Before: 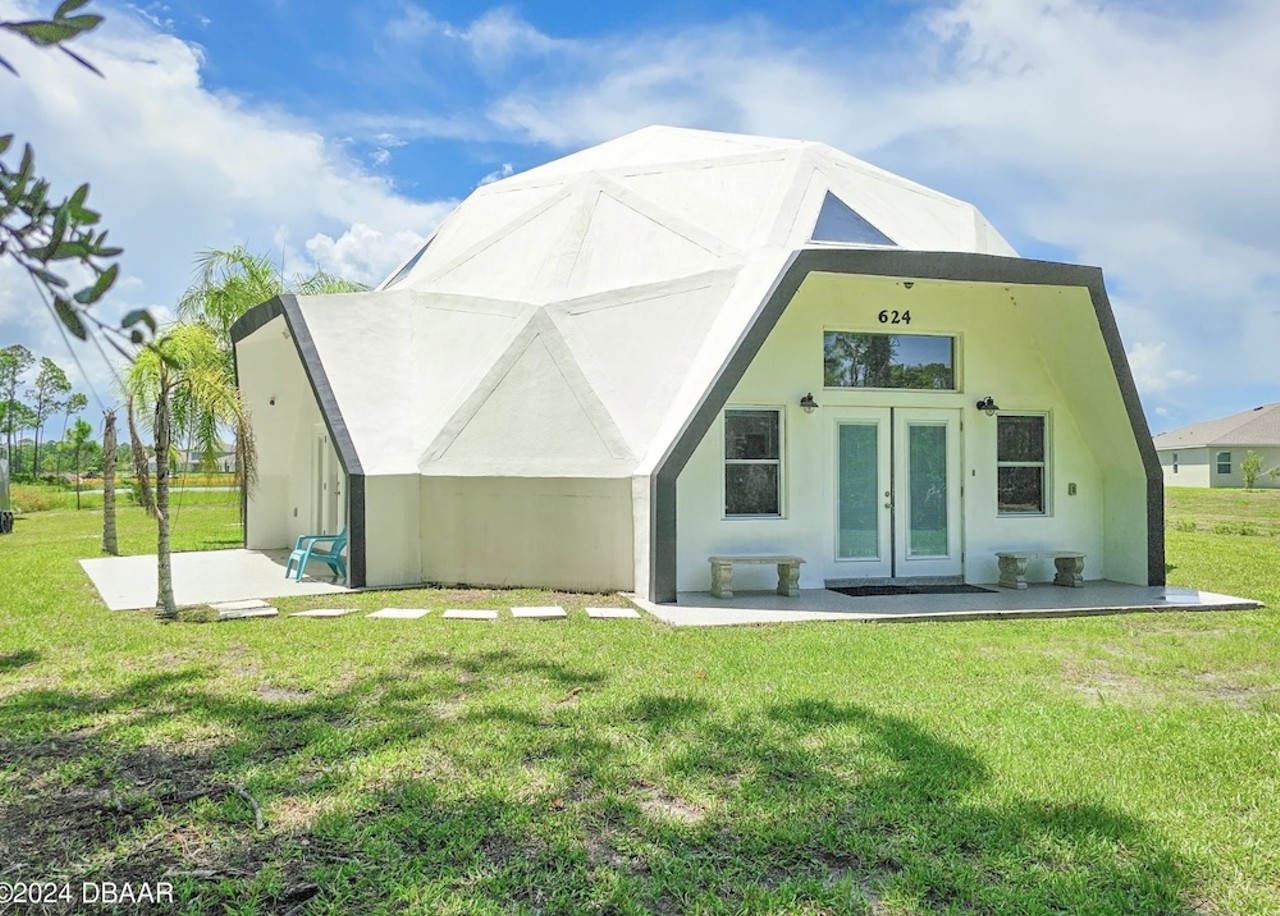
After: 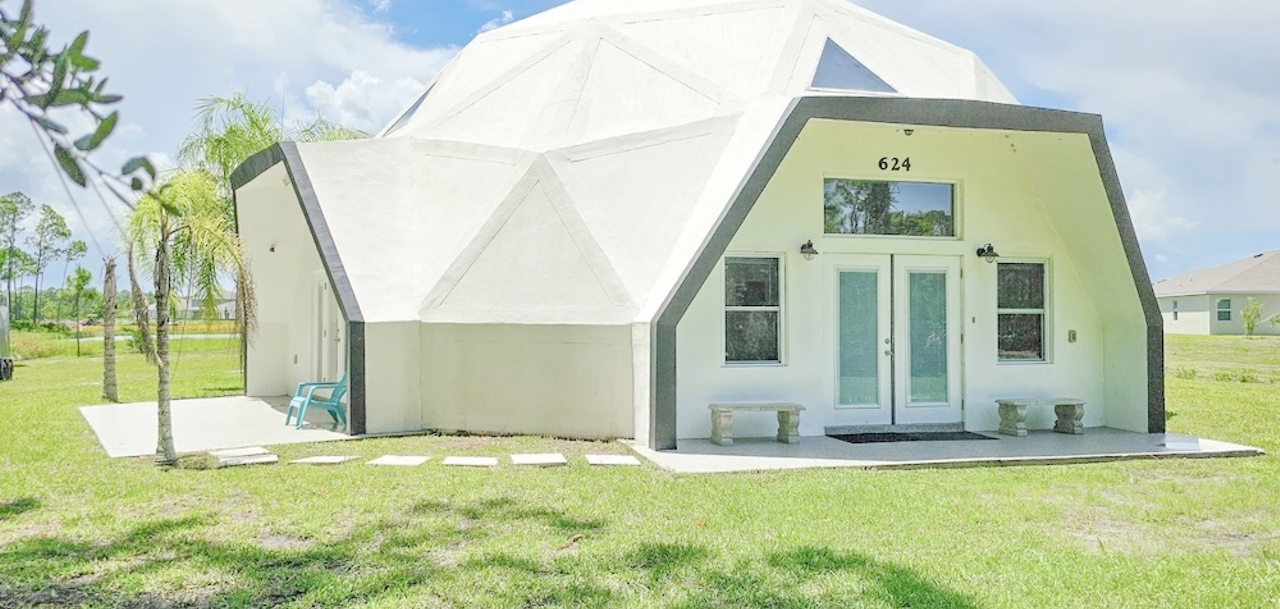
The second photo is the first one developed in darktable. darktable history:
base curve: curves: ch0 [(0, 0) (0.158, 0.273) (0.879, 0.895) (1, 1)], preserve colors none
crop: top 16.727%, bottom 16.727%
